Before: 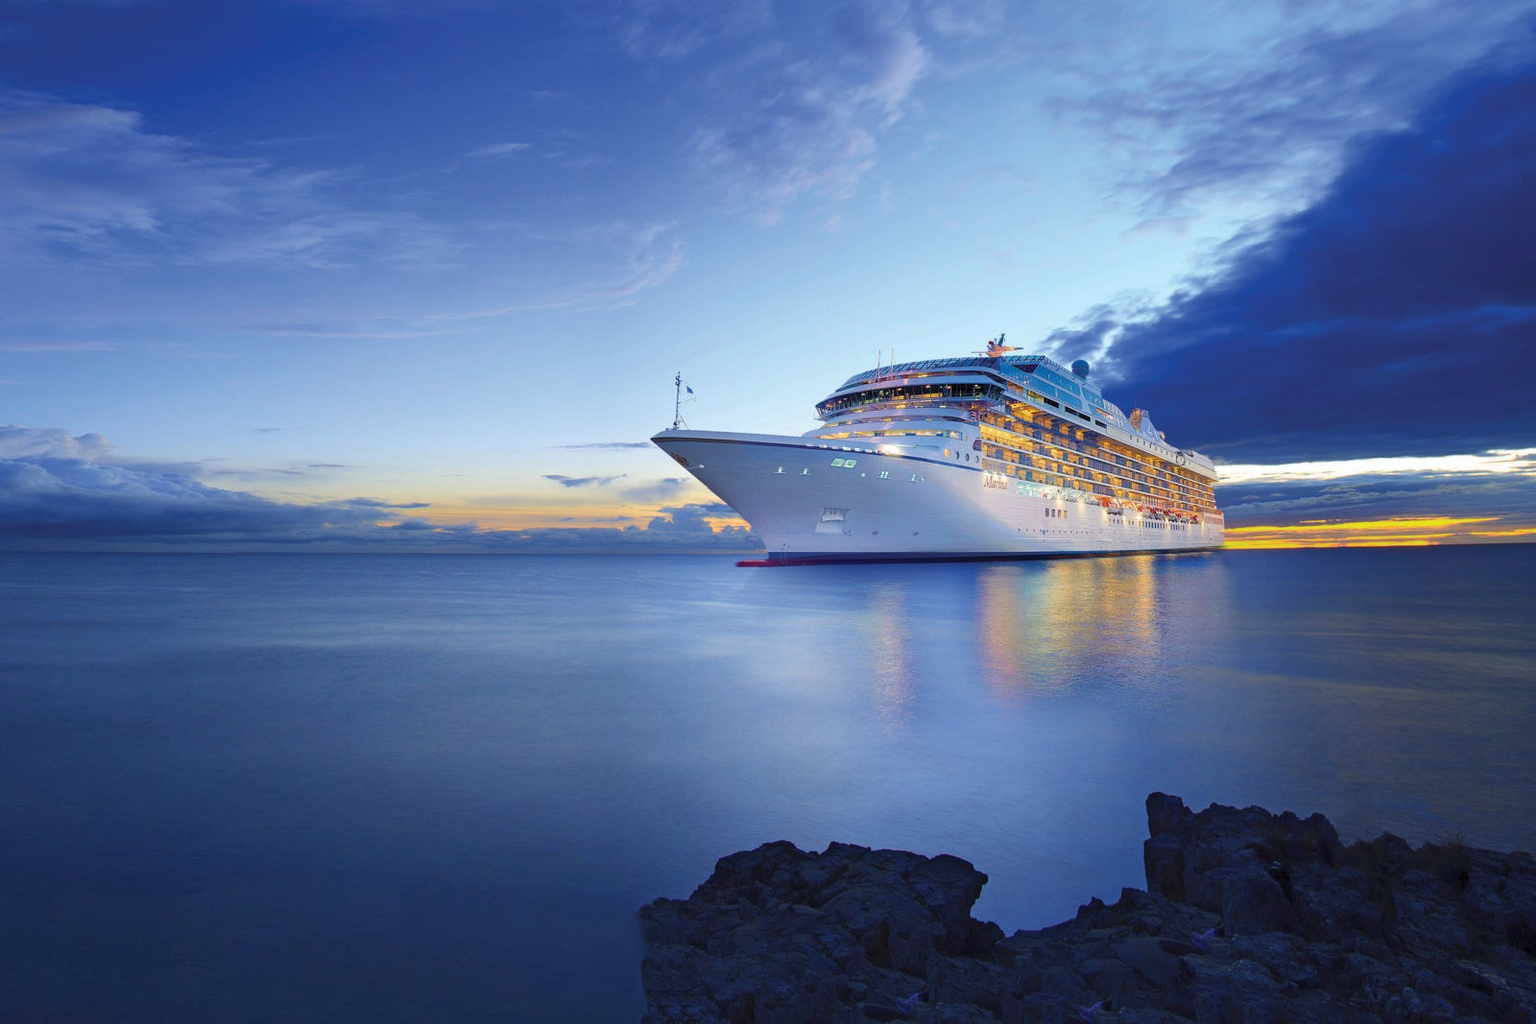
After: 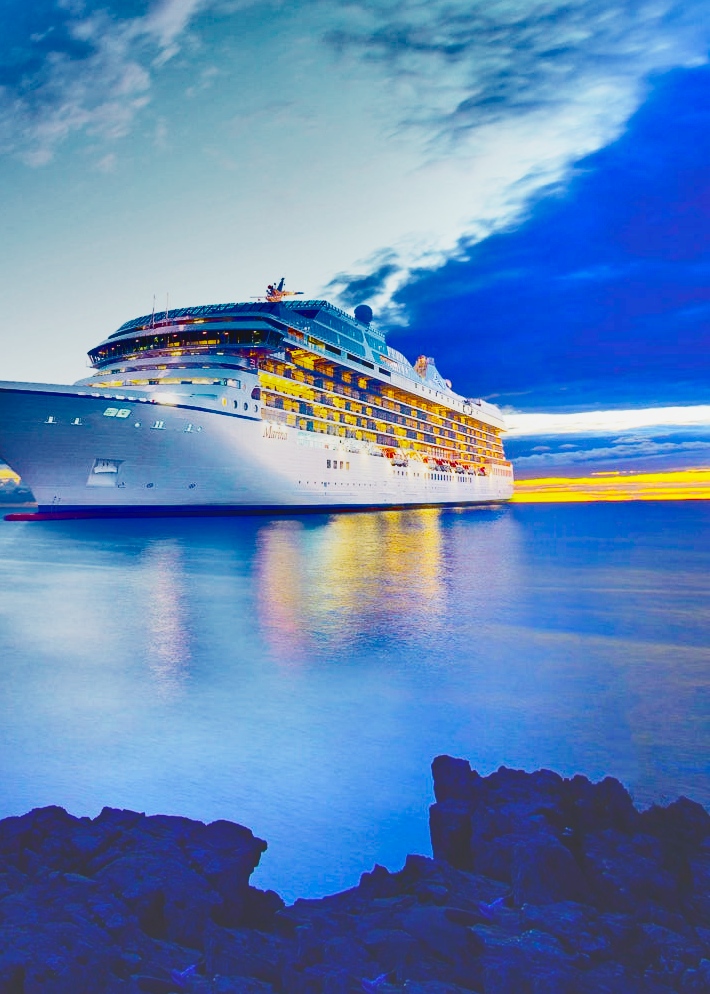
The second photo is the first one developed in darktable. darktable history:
shadows and highlights: shadows 19.13, highlights -83.41, soften with gaussian
tone curve: curves: ch0 [(0, 0.211) (0.15, 0.25) (1, 0.953)], color space Lab, independent channels, preserve colors none
color balance rgb: perceptual saturation grading › global saturation 30%, global vibrance 20%
base curve: curves: ch0 [(0, 0) (0.028, 0.03) (0.105, 0.232) (0.387, 0.748) (0.754, 0.968) (1, 1)], fusion 1, exposure shift 0.576, preserve colors none
crop: left 47.628%, top 6.643%, right 7.874%
